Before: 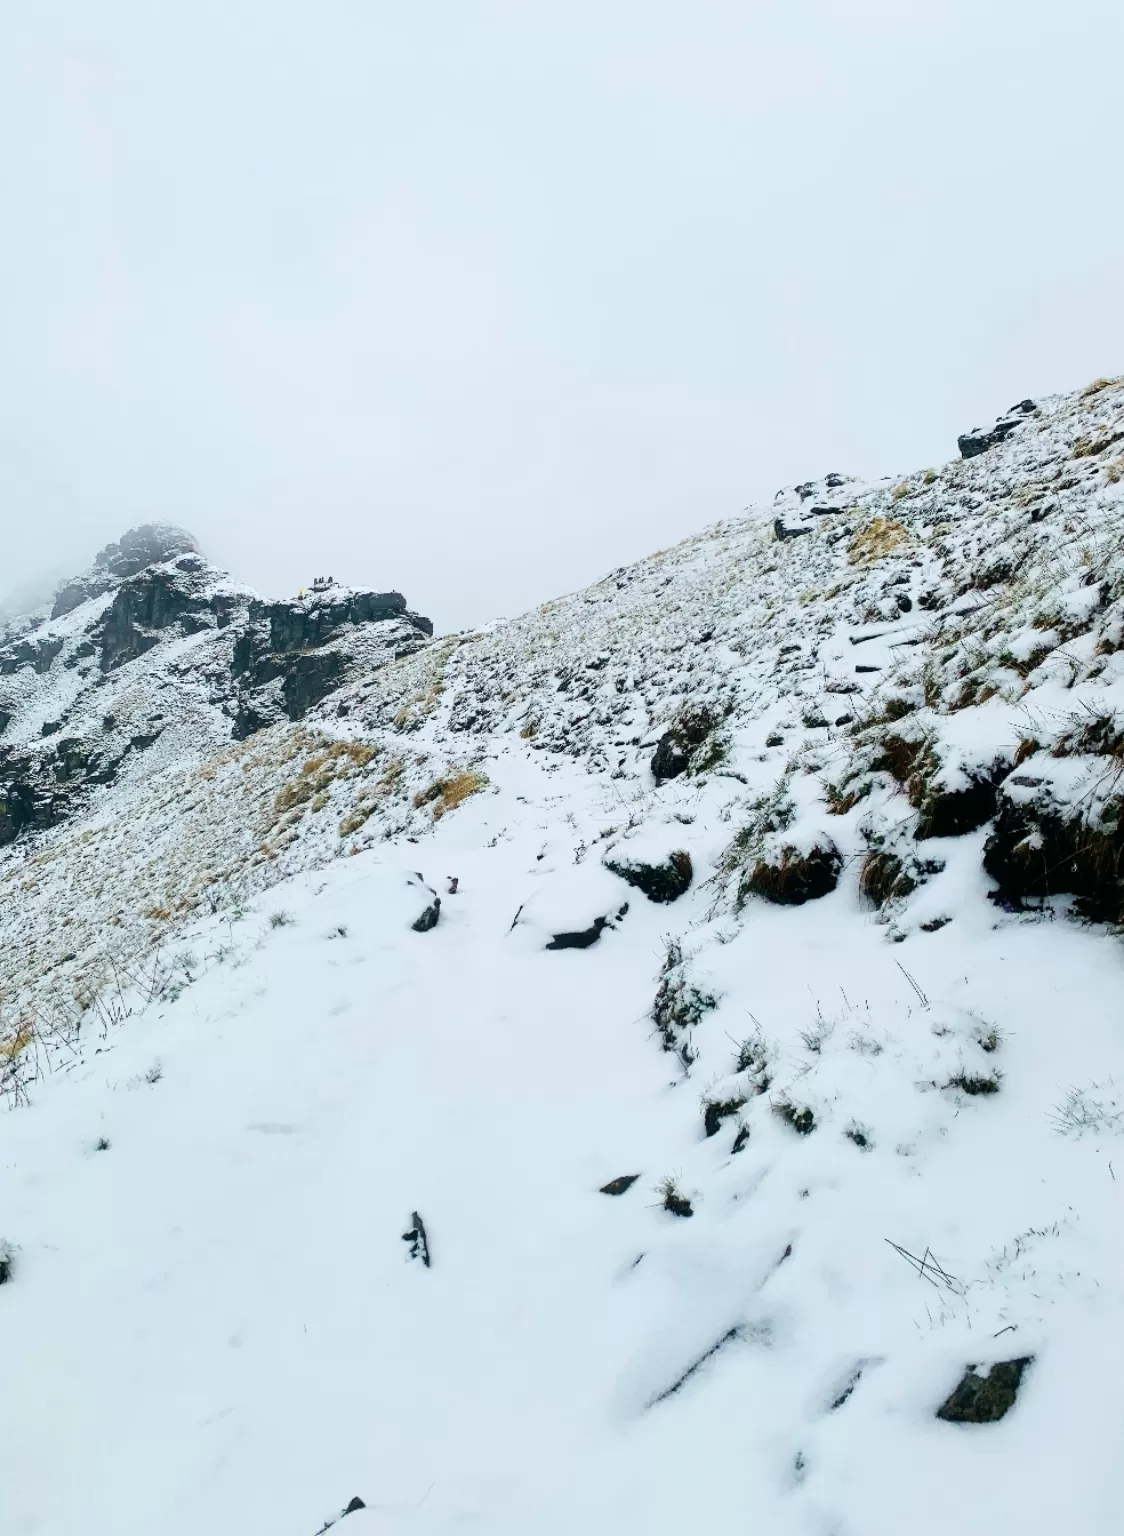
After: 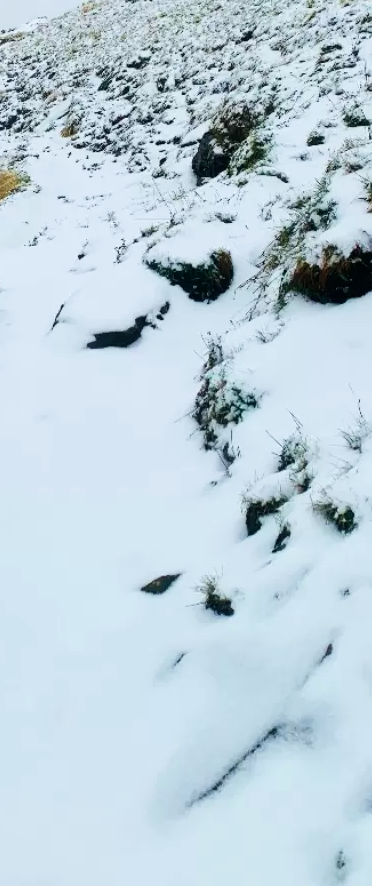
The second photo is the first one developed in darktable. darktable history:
crop: left 40.878%, top 39.176%, right 25.993%, bottom 3.081%
velvia: on, module defaults
